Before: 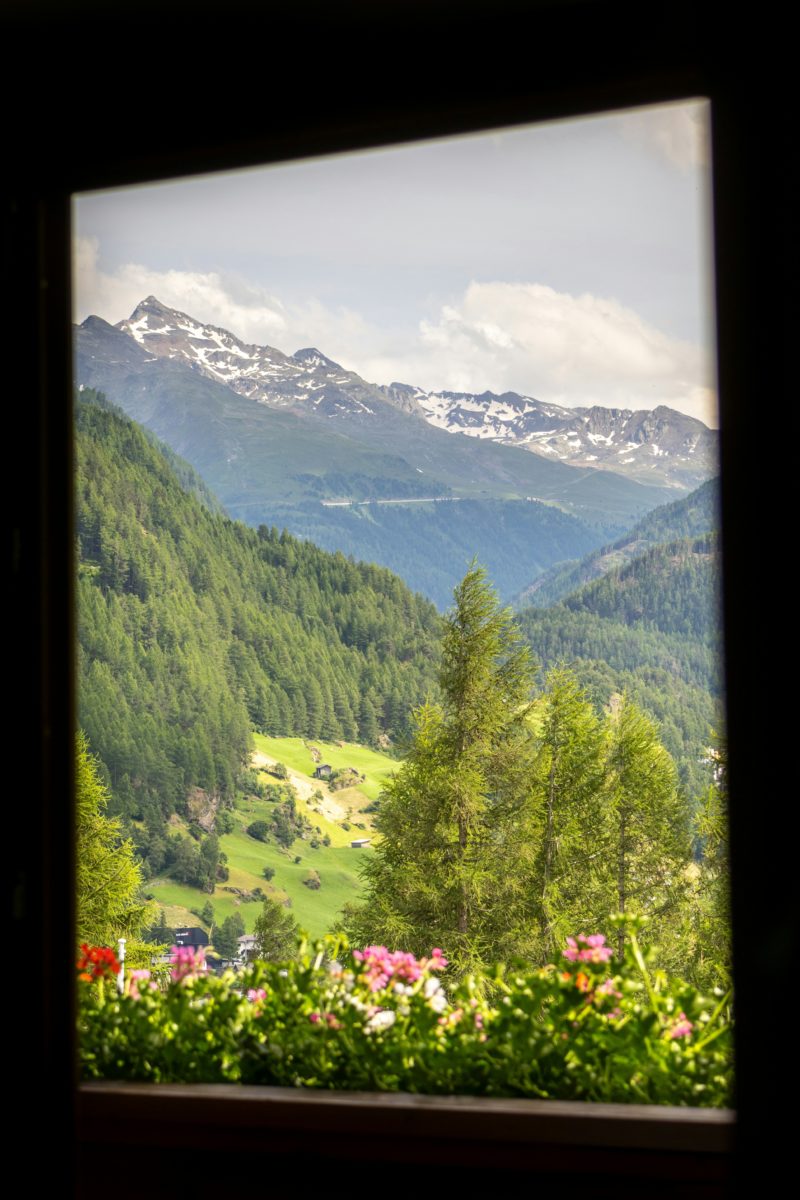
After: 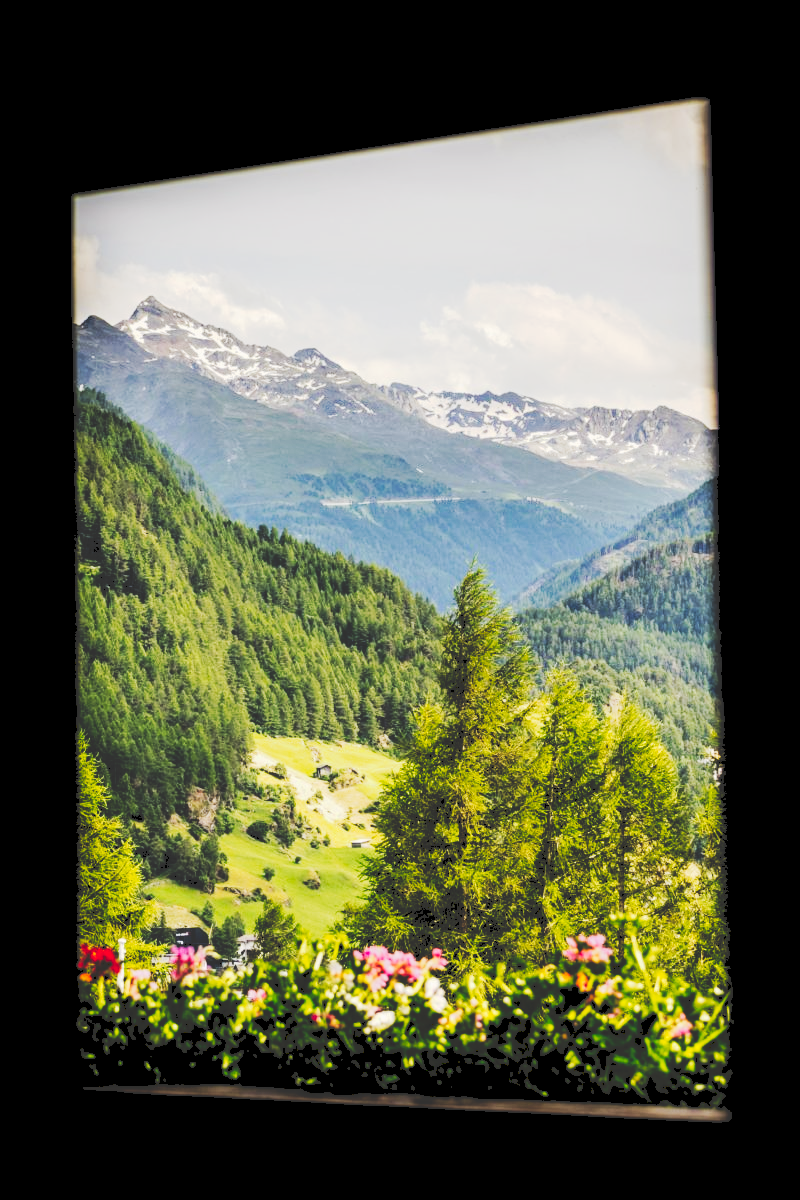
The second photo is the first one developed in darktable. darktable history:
tone curve: curves: ch0 [(0, 0) (0.003, 0.184) (0.011, 0.184) (0.025, 0.189) (0.044, 0.192) (0.069, 0.194) (0.1, 0.2) (0.136, 0.202) (0.177, 0.206) (0.224, 0.214) (0.277, 0.243) (0.335, 0.297) (0.399, 0.39) (0.468, 0.508) (0.543, 0.653) (0.623, 0.754) (0.709, 0.834) (0.801, 0.887) (0.898, 0.925) (1, 1)], preserve colors none
white balance: red 1.009, blue 0.985
rgb levels: levels [[0.034, 0.472, 0.904], [0, 0.5, 1], [0, 0.5, 1]]
exposure: exposure -0.21 EV, compensate highlight preservation false
